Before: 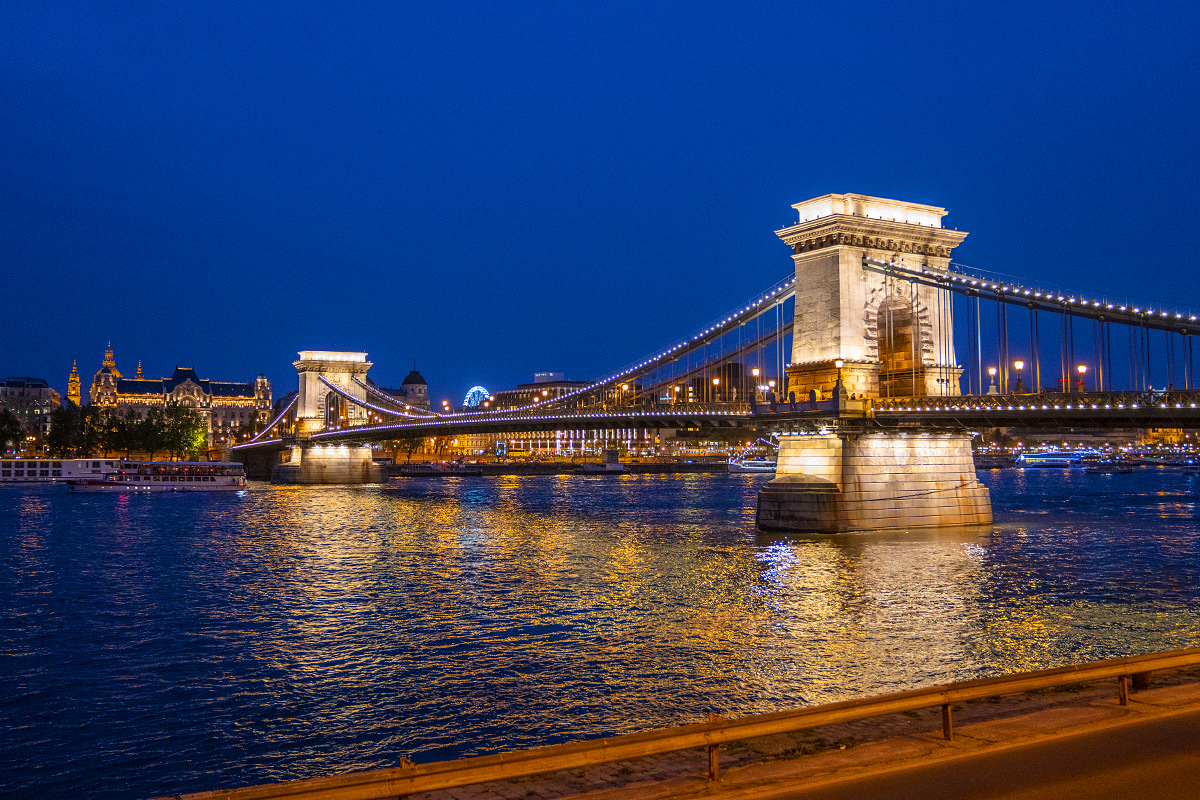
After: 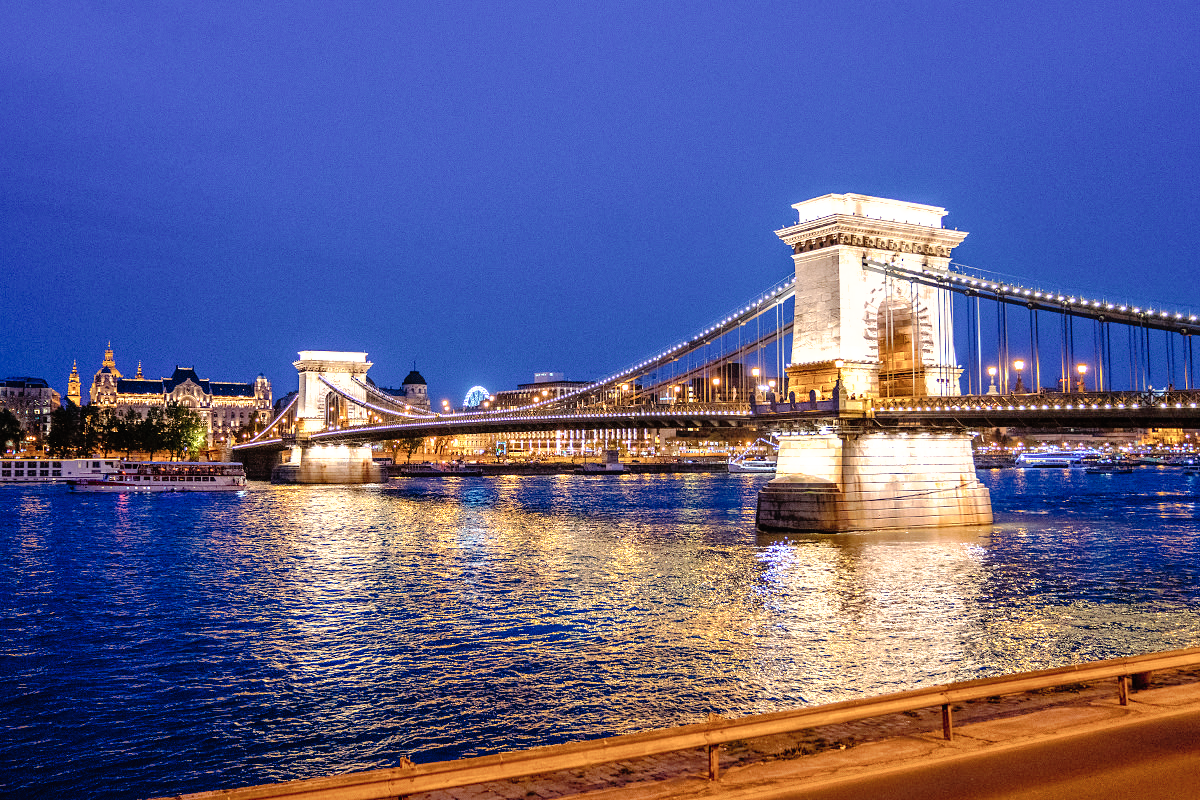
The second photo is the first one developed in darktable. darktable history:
contrast brightness saturation: contrast -0.06, saturation -0.415
shadows and highlights: on, module defaults
exposure: black level correction 0, exposure 1 EV, compensate highlight preservation false
tone curve: curves: ch0 [(0, 0) (0.003, 0) (0.011, 0.002) (0.025, 0.004) (0.044, 0.007) (0.069, 0.015) (0.1, 0.025) (0.136, 0.04) (0.177, 0.09) (0.224, 0.152) (0.277, 0.239) (0.335, 0.335) (0.399, 0.43) (0.468, 0.524) (0.543, 0.621) (0.623, 0.712) (0.709, 0.789) (0.801, 0.871) (0.898, 0.951) (1, 1)], preserve colors none
